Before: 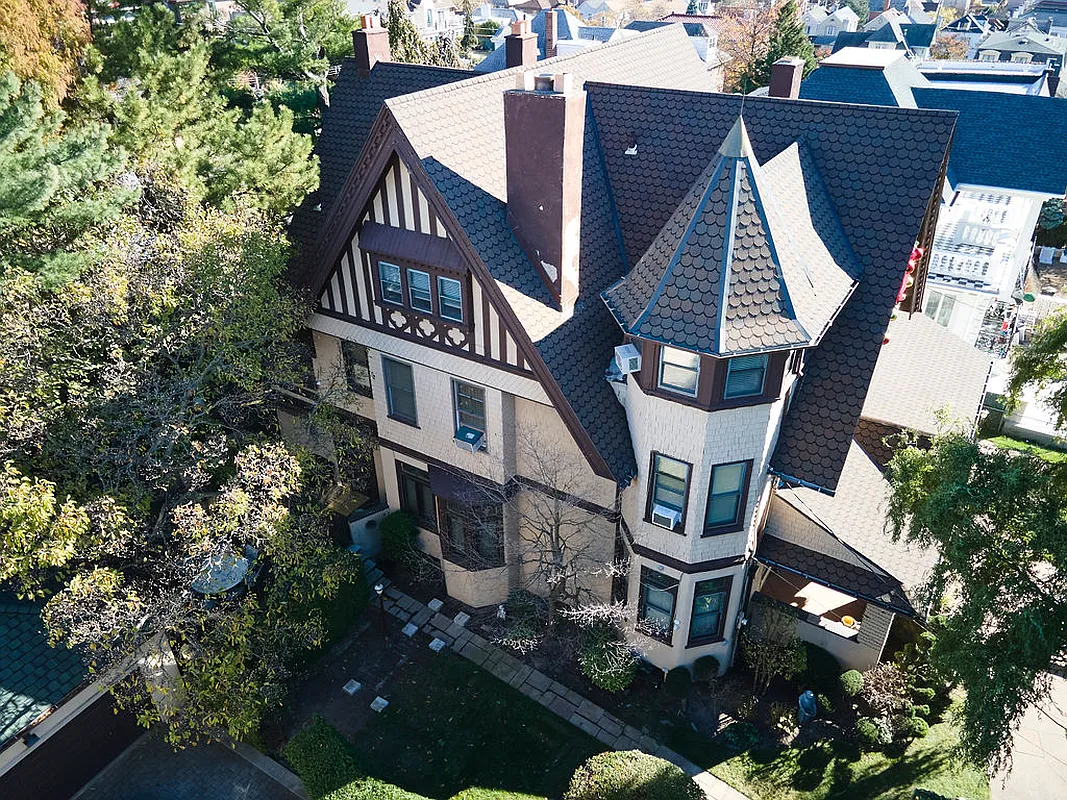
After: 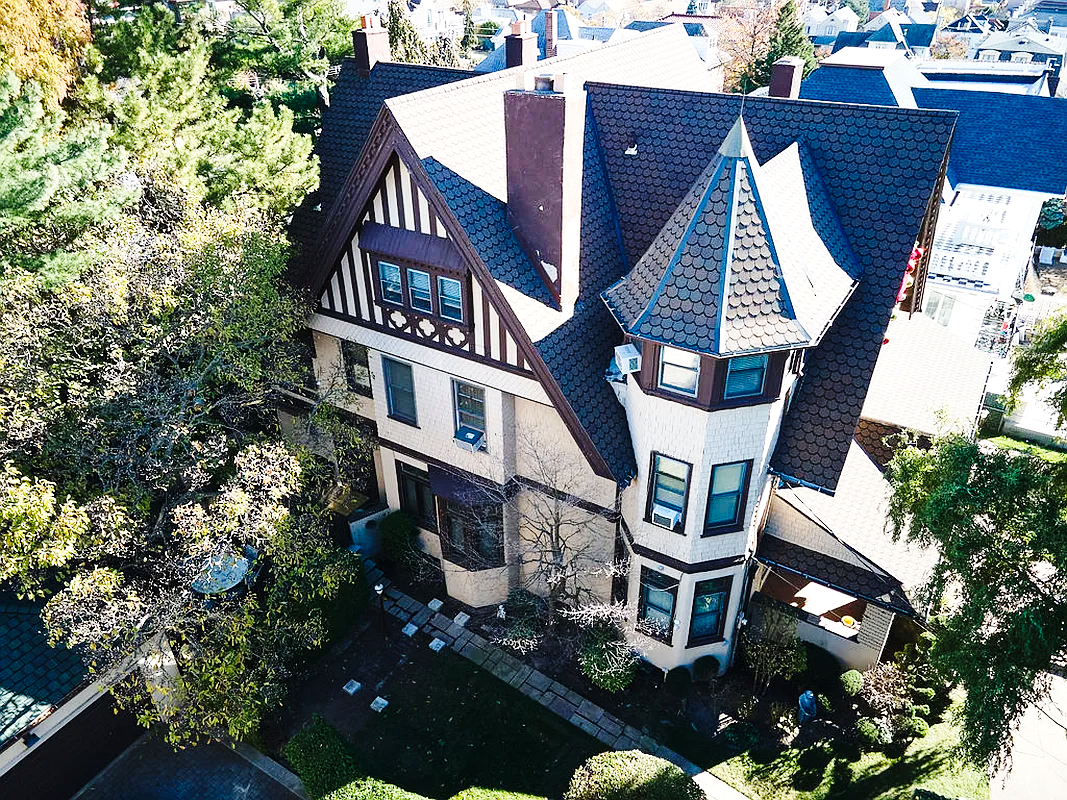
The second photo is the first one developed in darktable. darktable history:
exposure: exposure 0.2 EV, compensate highlight preservation false
base curve: curves: ch0 [(0, 0) (0.036, 0.025) (0.121, 0.166) (0.206, 0.329) (0.605, 0.79) (1, 1)], preserve colors none
